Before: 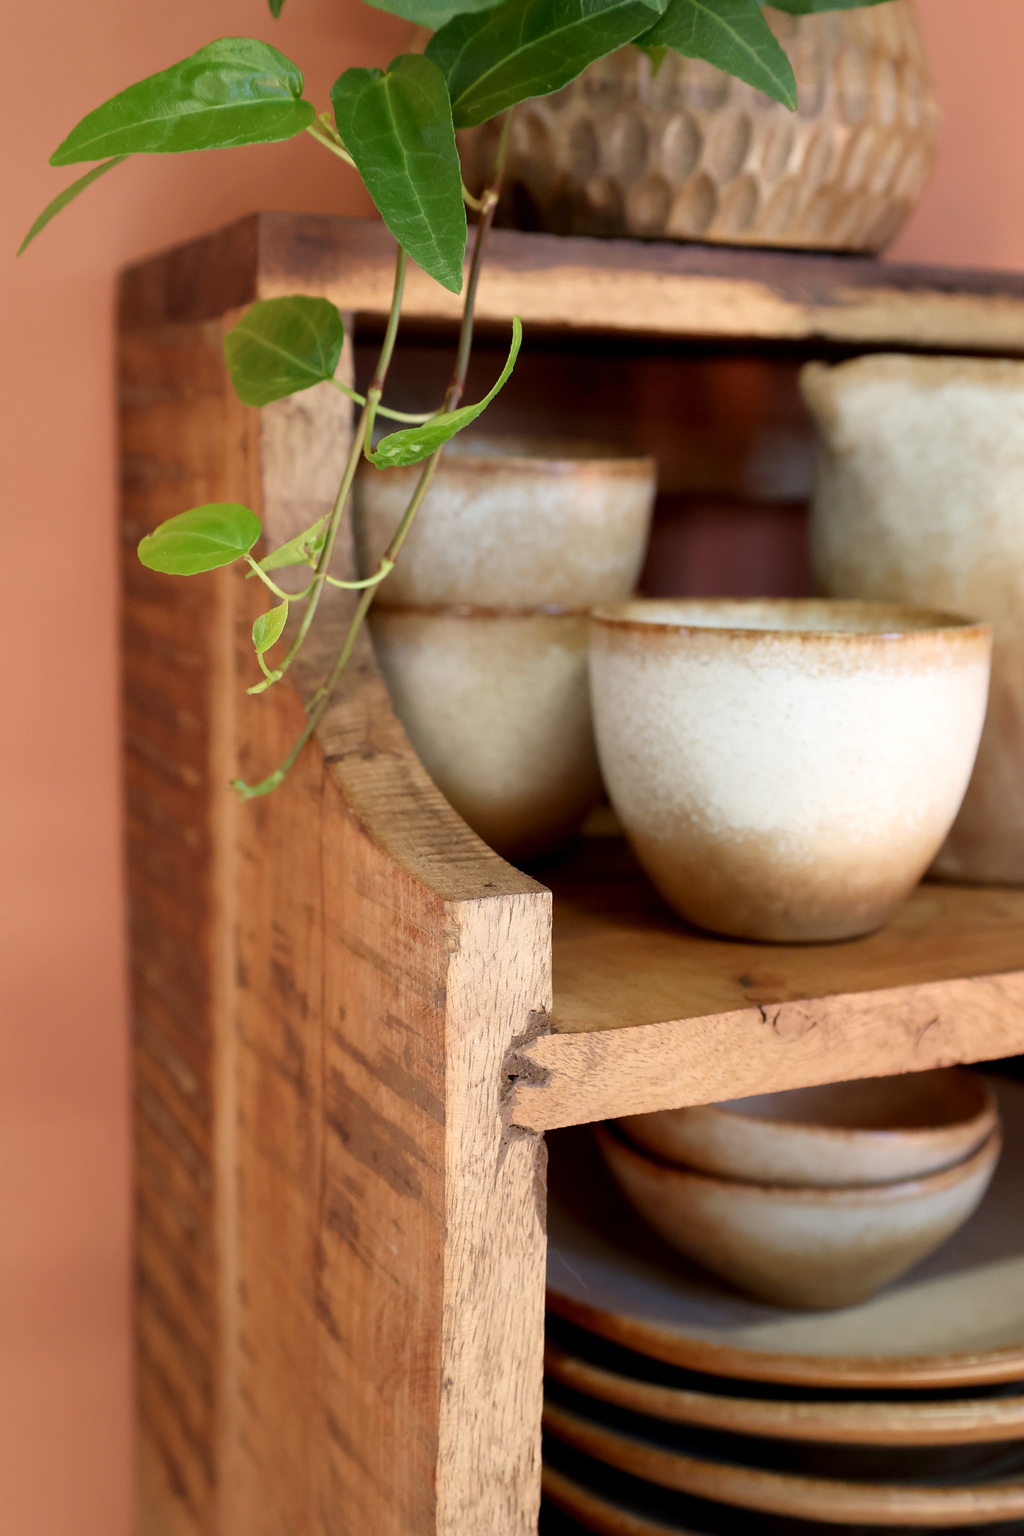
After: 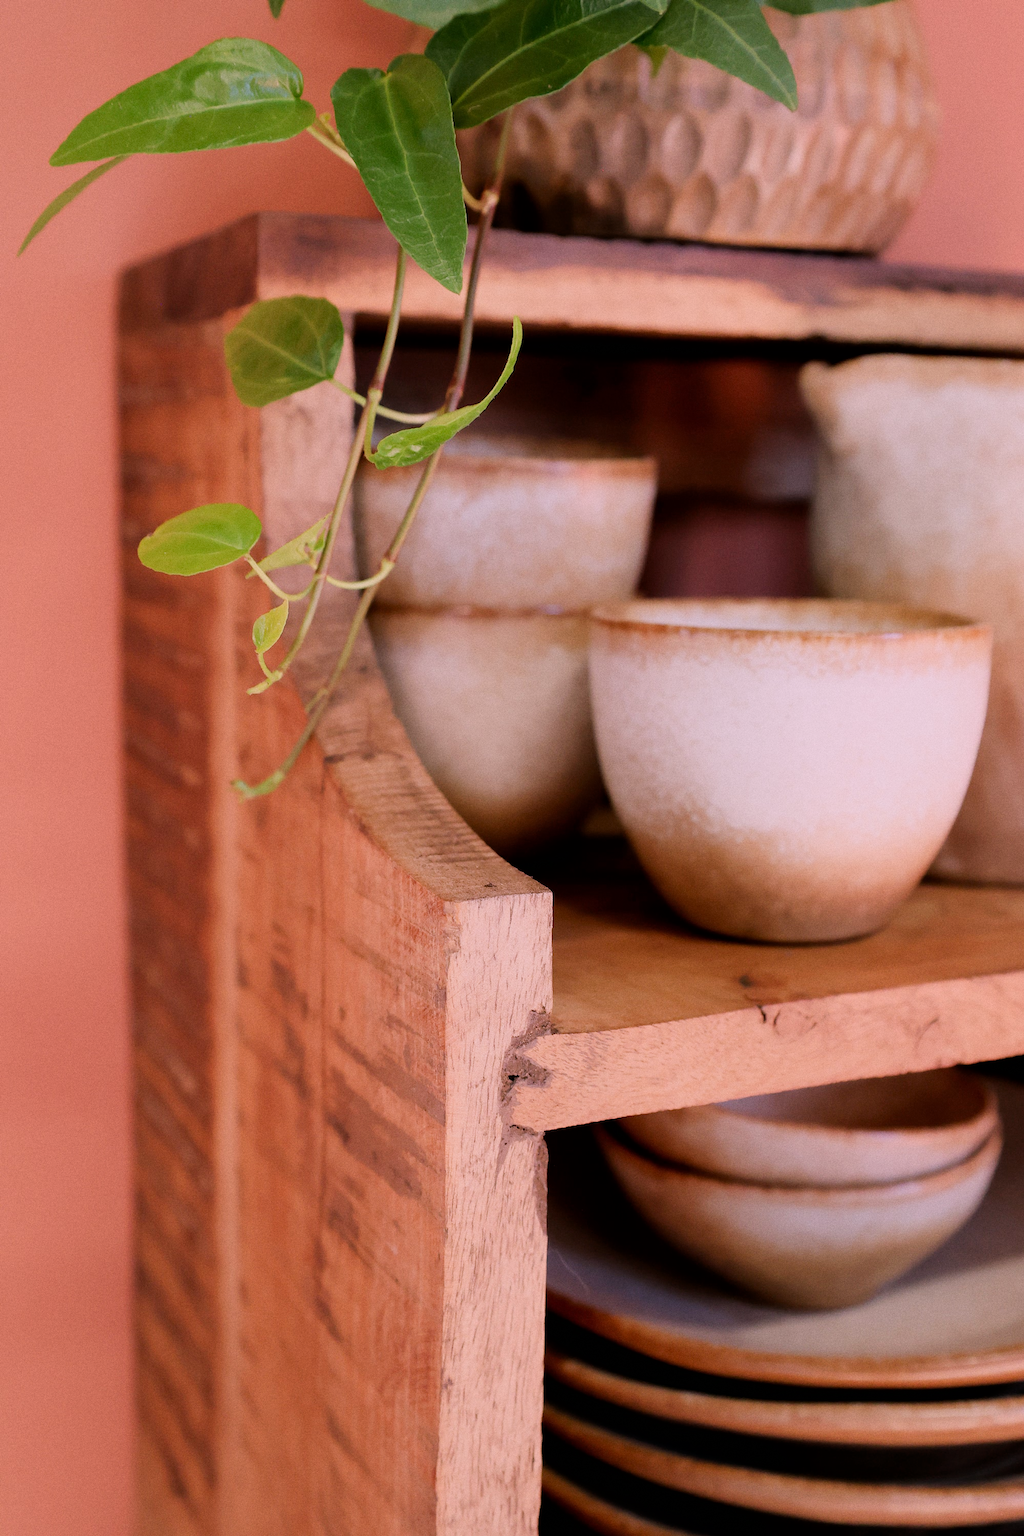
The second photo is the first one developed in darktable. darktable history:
grain: coarseness 0.47 ISO
filmic rgb: black relative exposure -7.65 EV, white relative exposure 4.56 EV, hardness 3.61
white balance: red 1.188, blue 1.11
